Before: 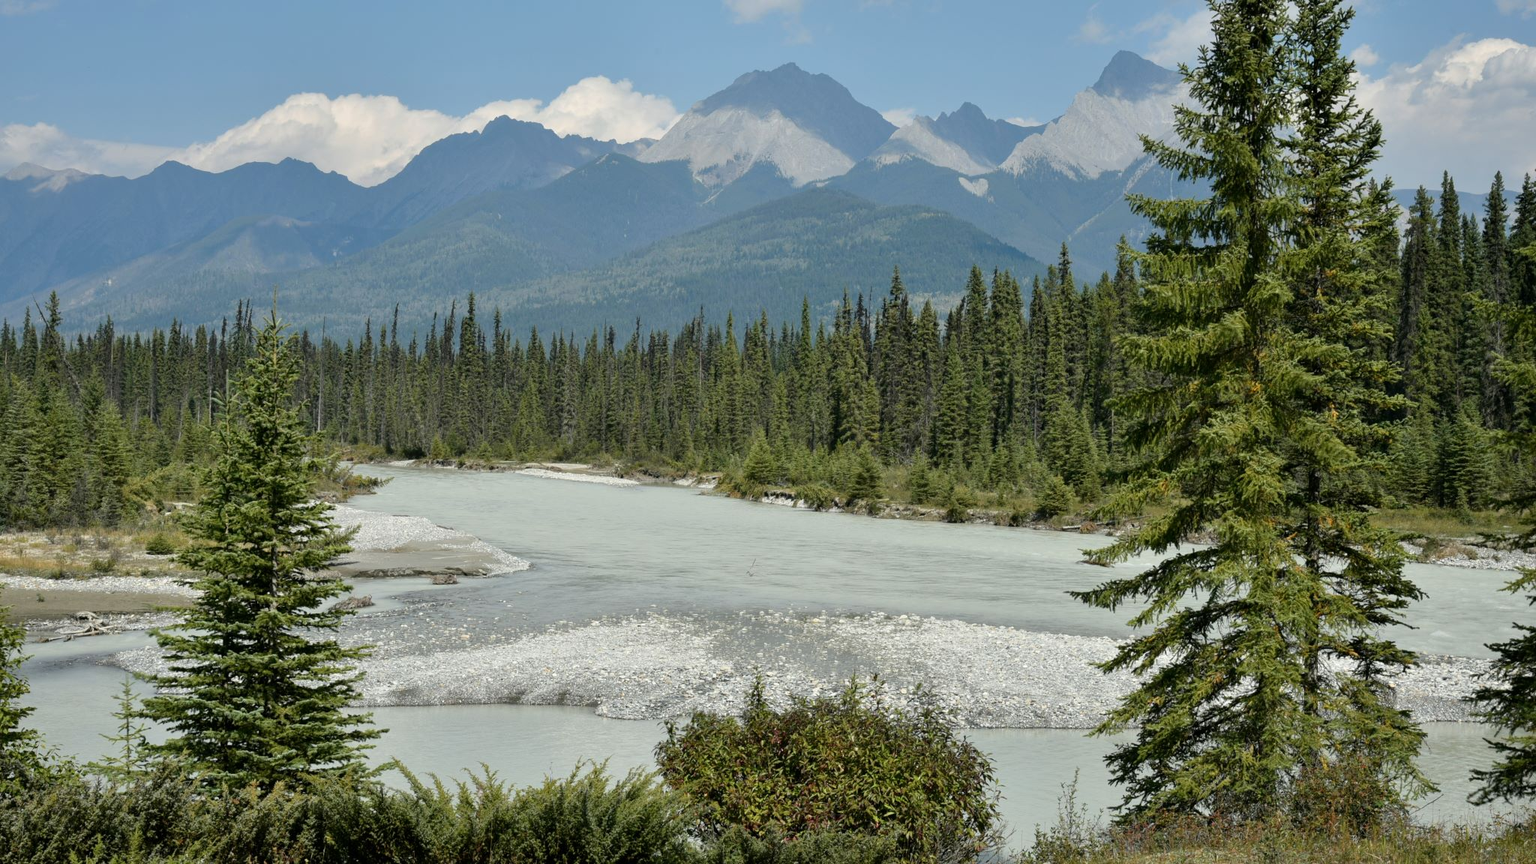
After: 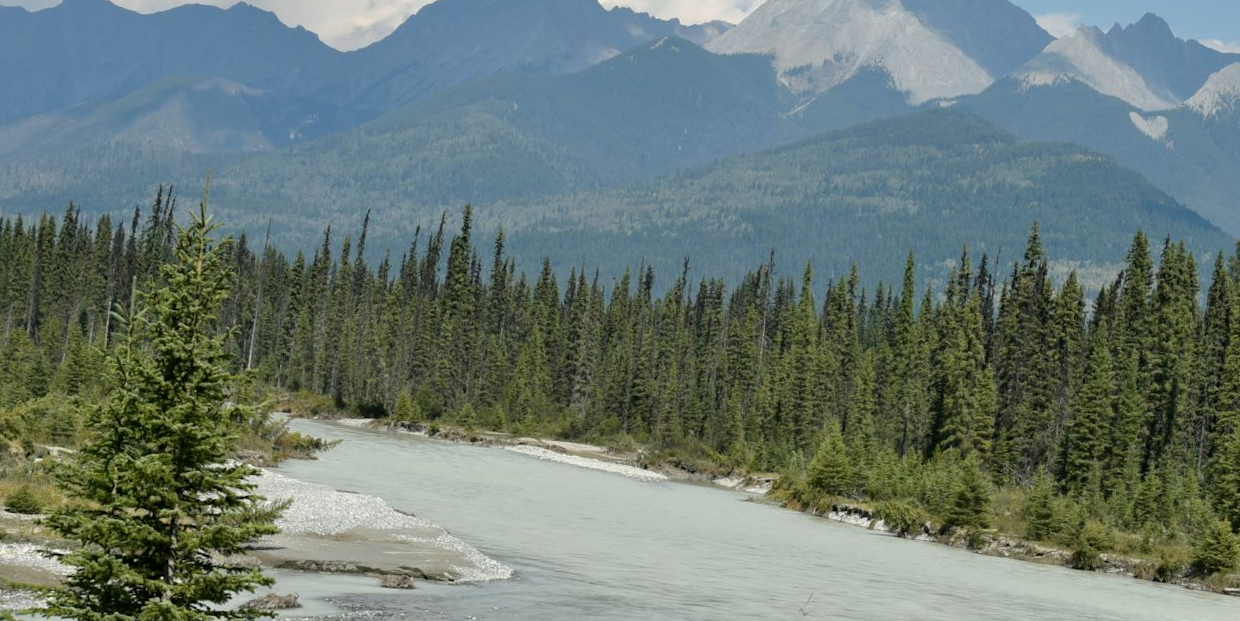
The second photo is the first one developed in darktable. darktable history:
crop and rotate: angle -5.33°, left 2.141%, top 7.078%, right 27.523%, bottom 30.289%
